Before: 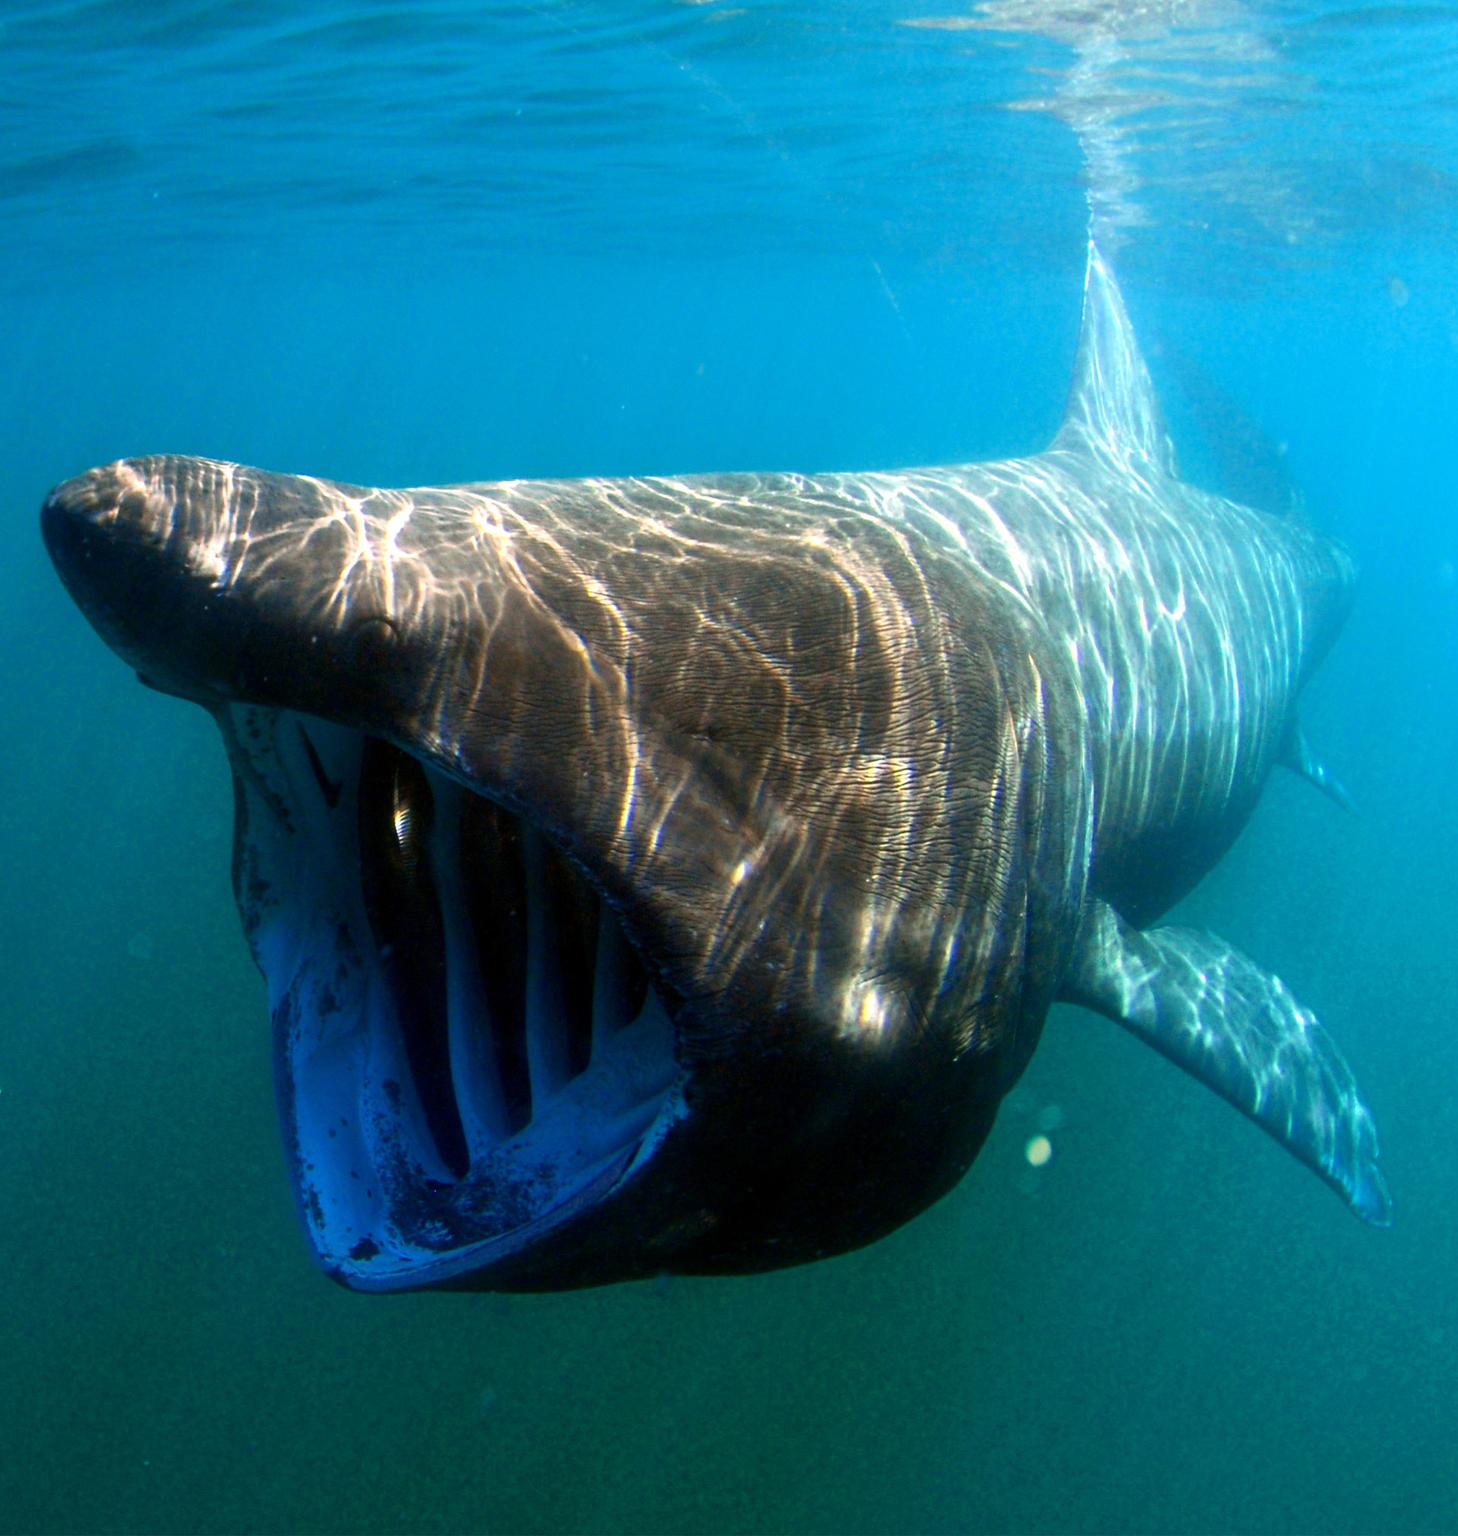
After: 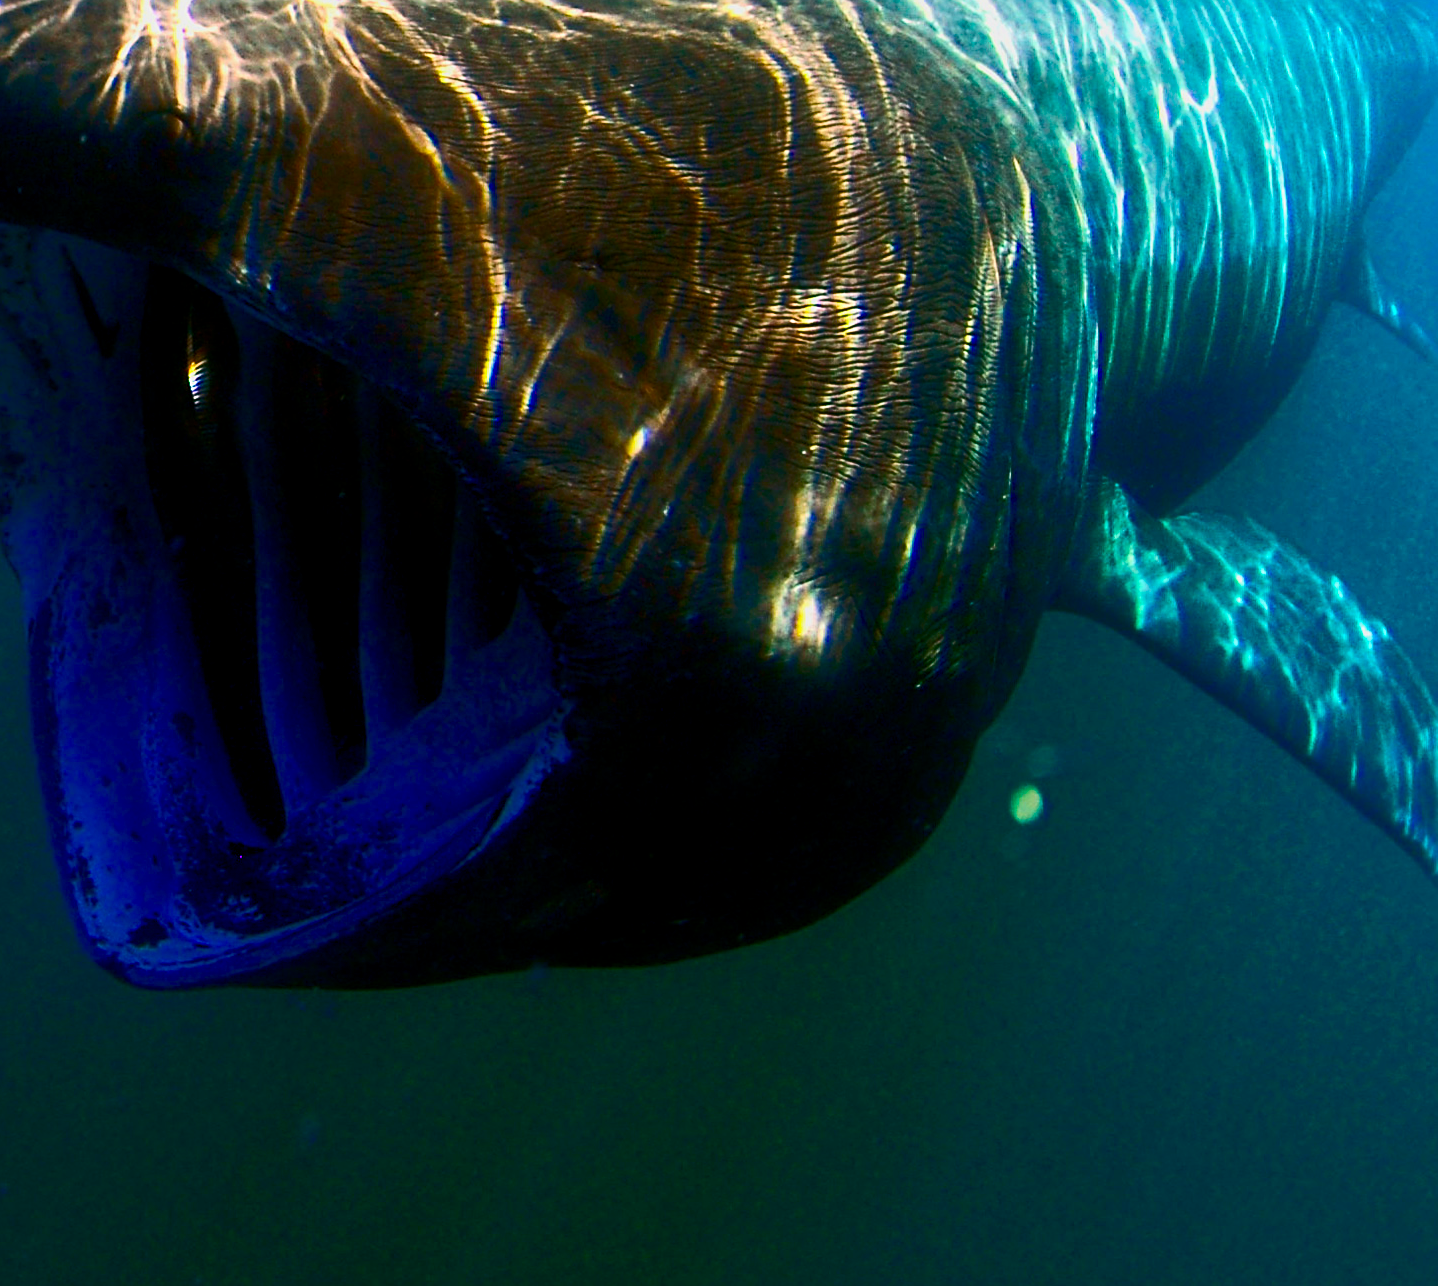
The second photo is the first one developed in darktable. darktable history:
crop and rotate: left 17.202%, top 34.733%, right 7.046%, bottom 0.944%
velvia: strength 32.18%, mid-tones bias 0.201
contrast brightness saturation: contrast 0.131, brightness -0.065, saturation 0.156
exposure: black level correction 0.001, exposure -0.122 EV, compensate highlight preservation false
sharpen: on, module defaults
color balance rgb: perceptual saturation grading › global saturation 34.893%, perceptual saturation grading › highlights -29.905%, perceptual saturation grading › shadows 35.078%, perceptual brilliance grading › highlights 3.611%, perceptual brilliance grading › mid-tones -19.199%, perceptual brilliance grading › shadows -40.84%, contrast -10.528%
